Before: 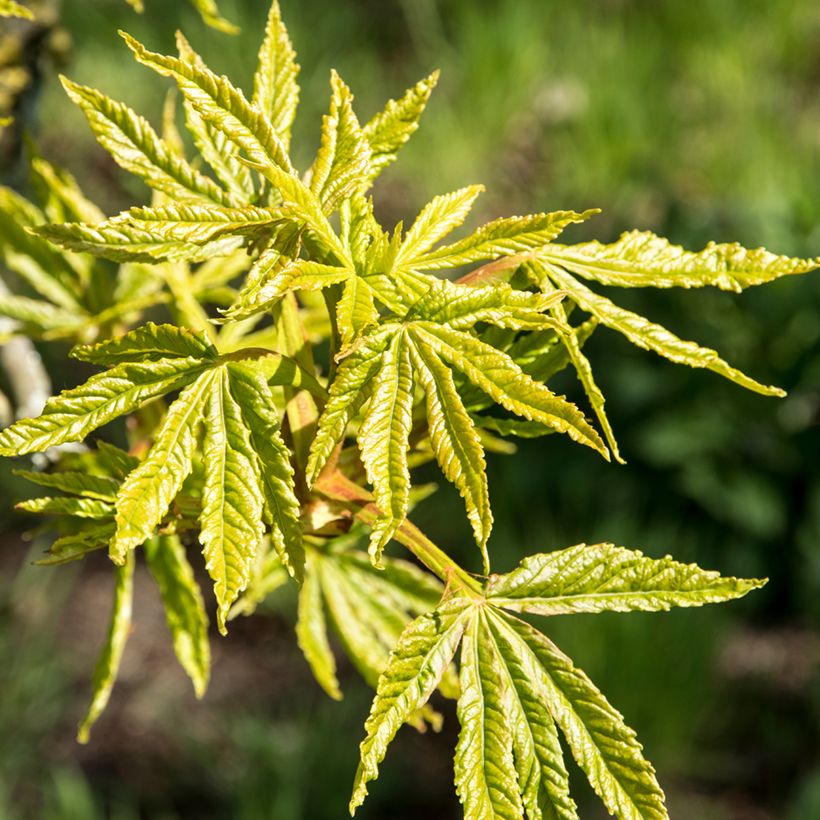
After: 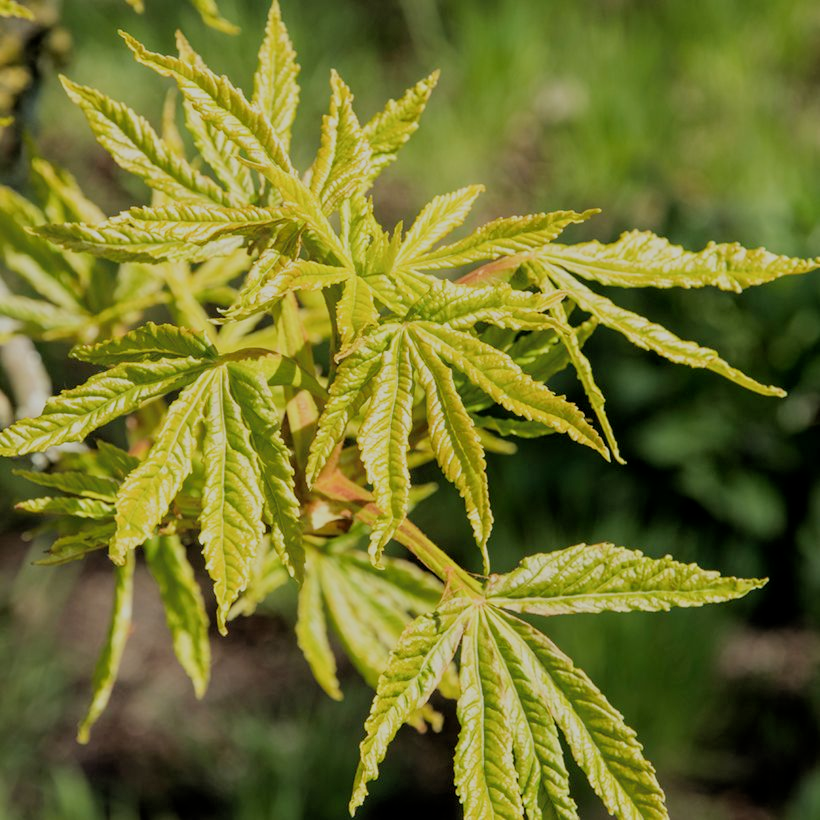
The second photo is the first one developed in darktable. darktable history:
filmic rgb: black relative exposure -8.86 EV, white relative exposure 4.99 EV, target black luminance 0%, hardness 3.78, latitude 66.37%, contrast 0.82, highlights saturation mix 11.34%, shadows ↔ highlights balance 20.38%
